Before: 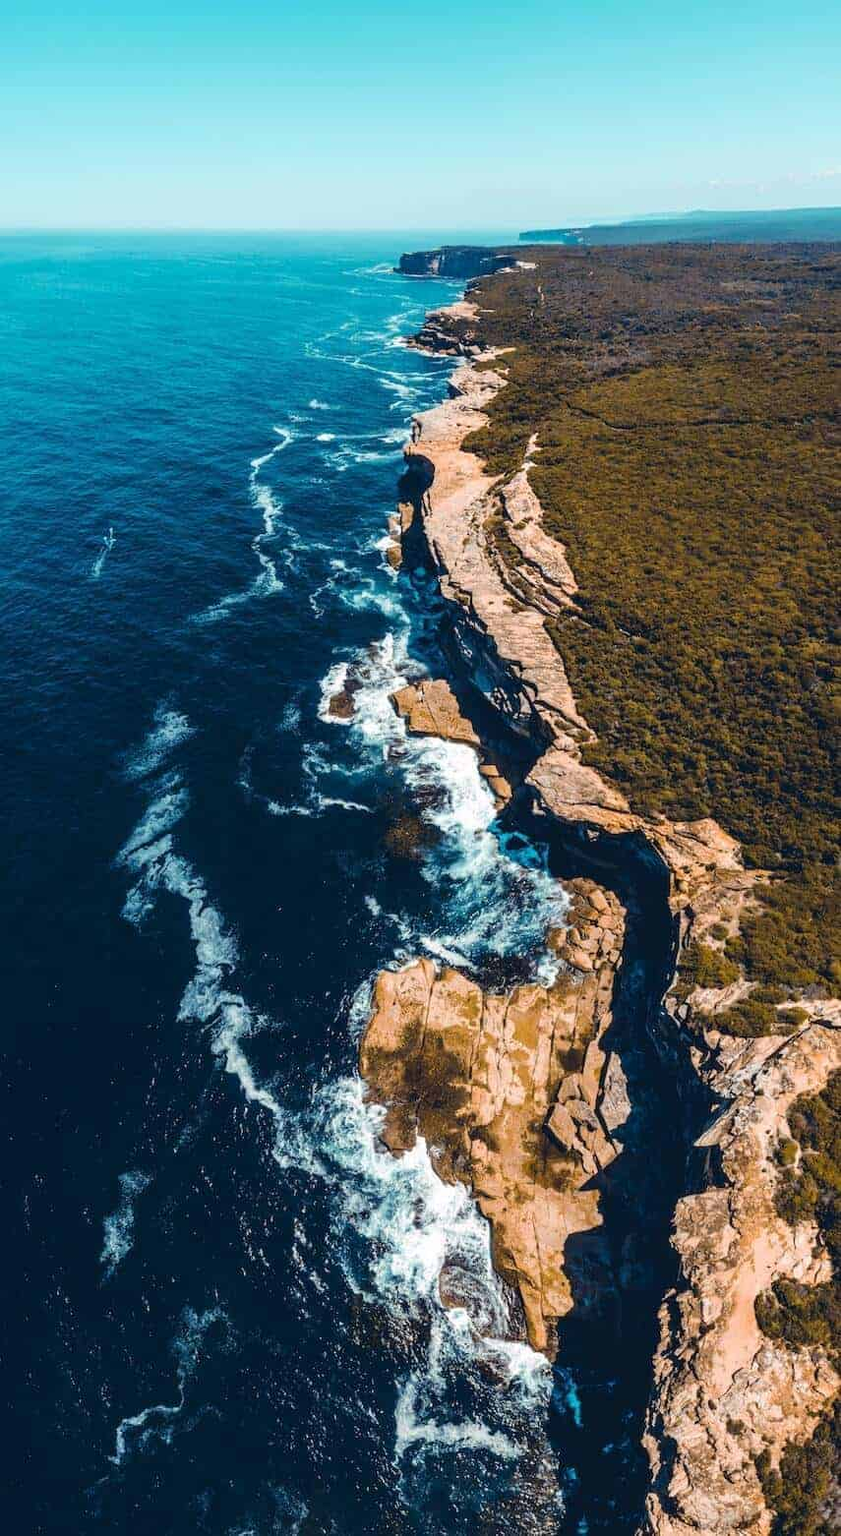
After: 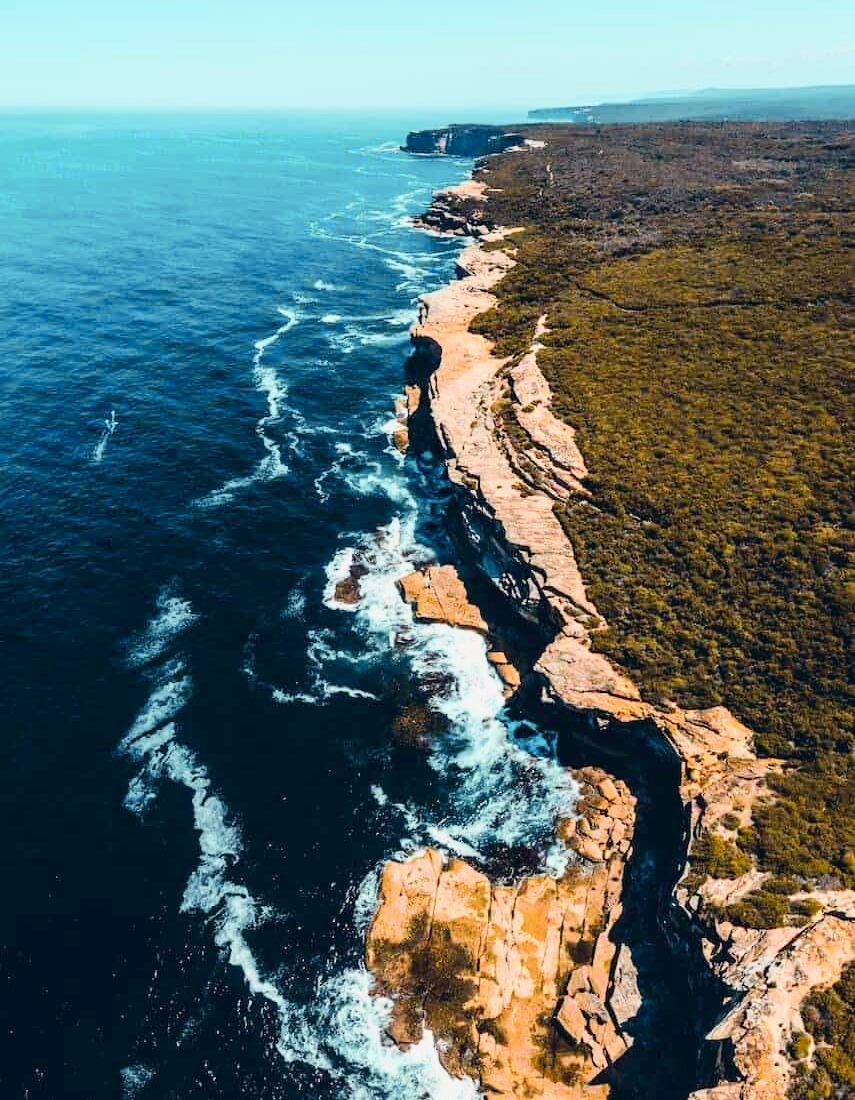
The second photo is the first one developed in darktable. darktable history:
crop and rotate: top 8.121%, bottom 21.408%
tone curve: curves: ch0 [(0, 0.012) (0.031, 0.02) (0.12, 0.083) (0.193, 0.171) (0.277, 0.279) (0.45, 0.52) (0.568, 0.676) (0.678, 0.777) (0.875, 0.92) (1, 0.965)]; ch1 [(0, 0) (0.243, 0.245) (0.402, 0.41) (0.493, 0.486) (0.508, 0.507) (0.531, 0.53) (0.551, 0.564) (0.646, 0.672) (0.694, 0.732) (1, 1)]; ch2 [(0, 0) (0.249, 0.216) (0.356, 0.343) (0.424, 0.442) (0.476, 0.482) (0.498, 0.502) (0.517, 0.517) (0.532, 0.545) (0.562, 0.575) (0.614, 0.644) (0.706, 0.748) (0.808, 0.809) (0.991, 0.968)], color space Lab, independent channels, preserve colors none
